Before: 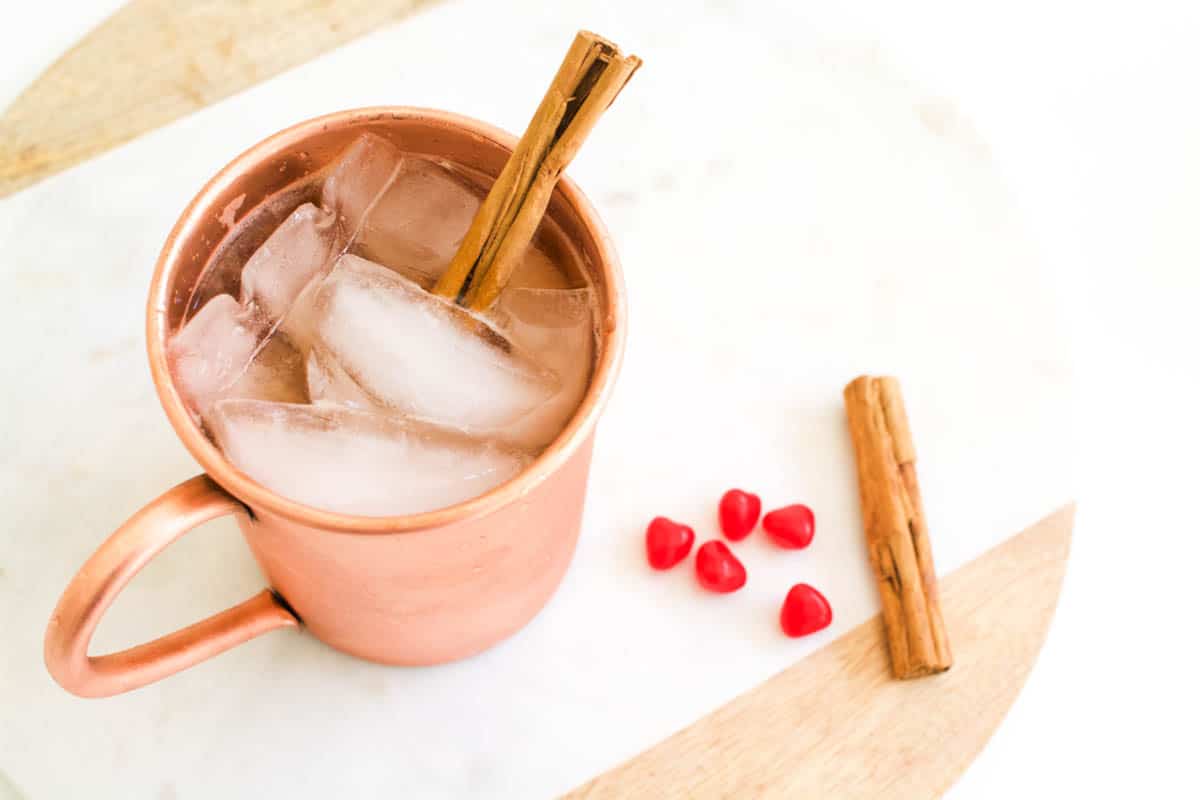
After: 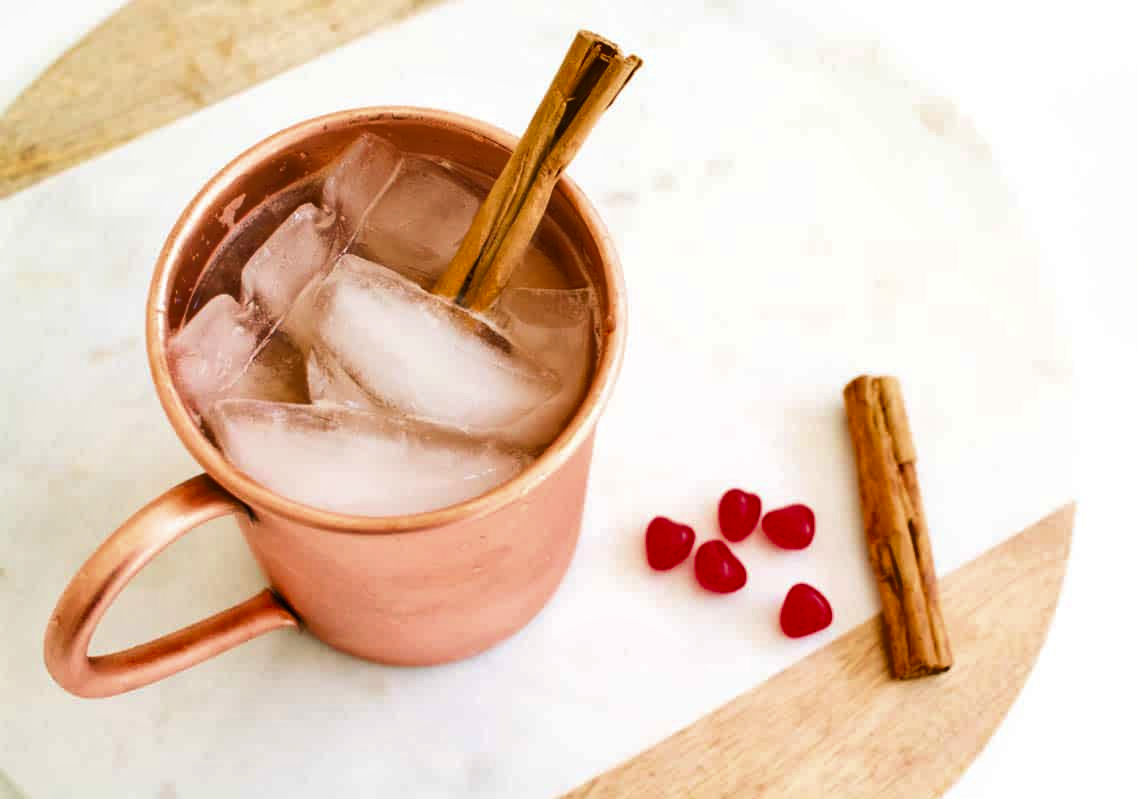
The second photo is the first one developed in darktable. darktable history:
velvia: strength 15%
shadows and highlights: soften with gaussian
crop and rotate: right 5.167%
